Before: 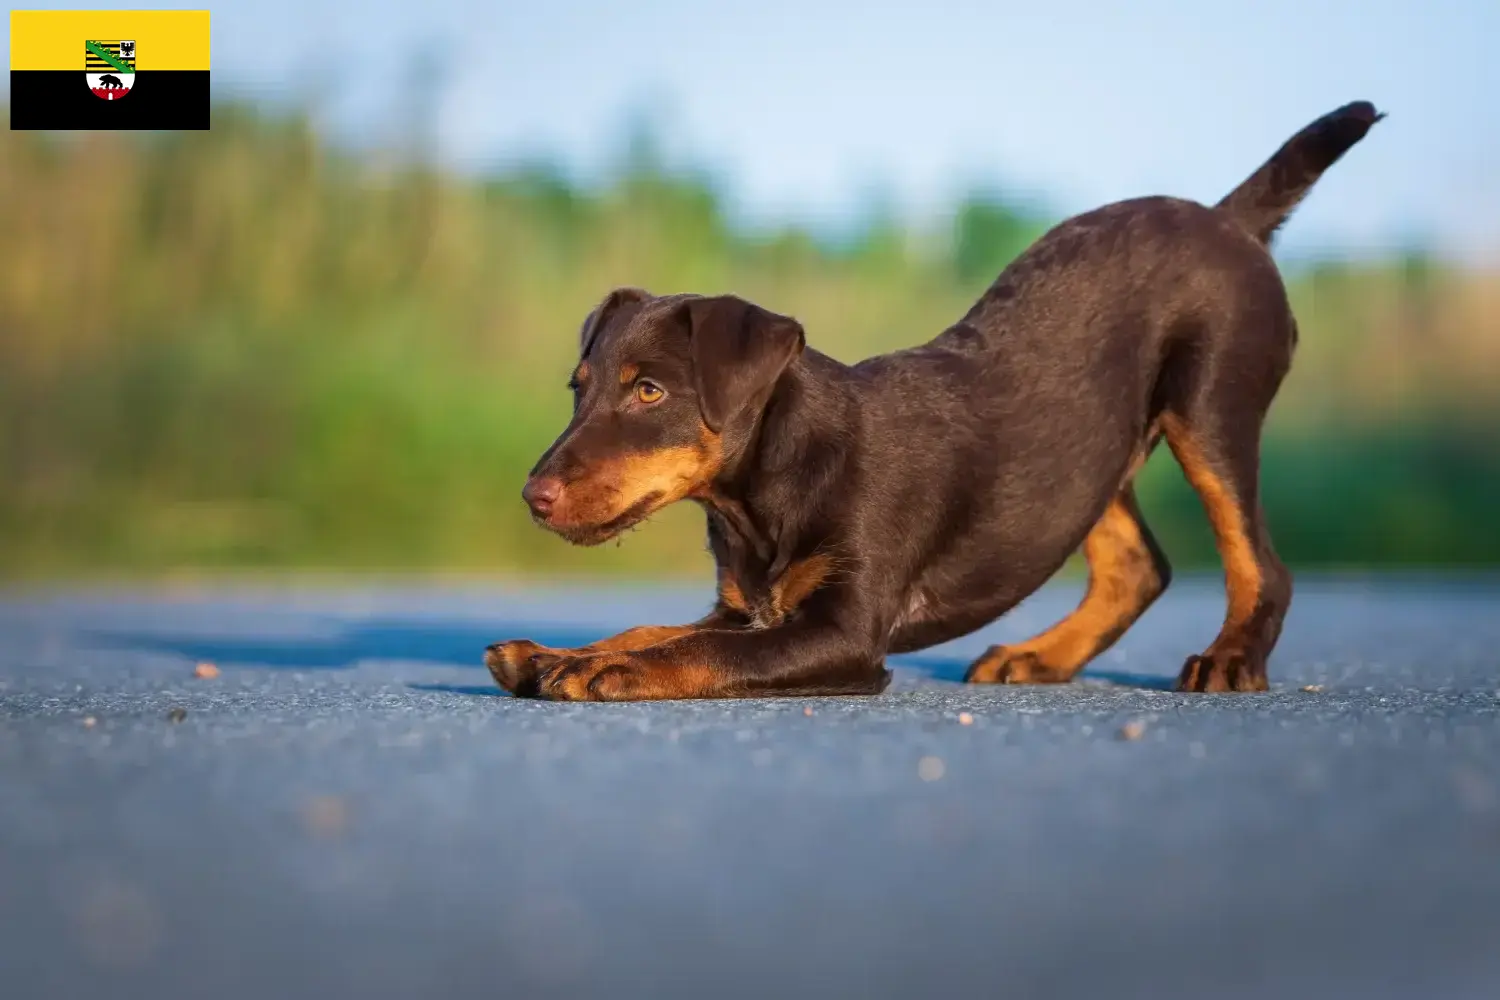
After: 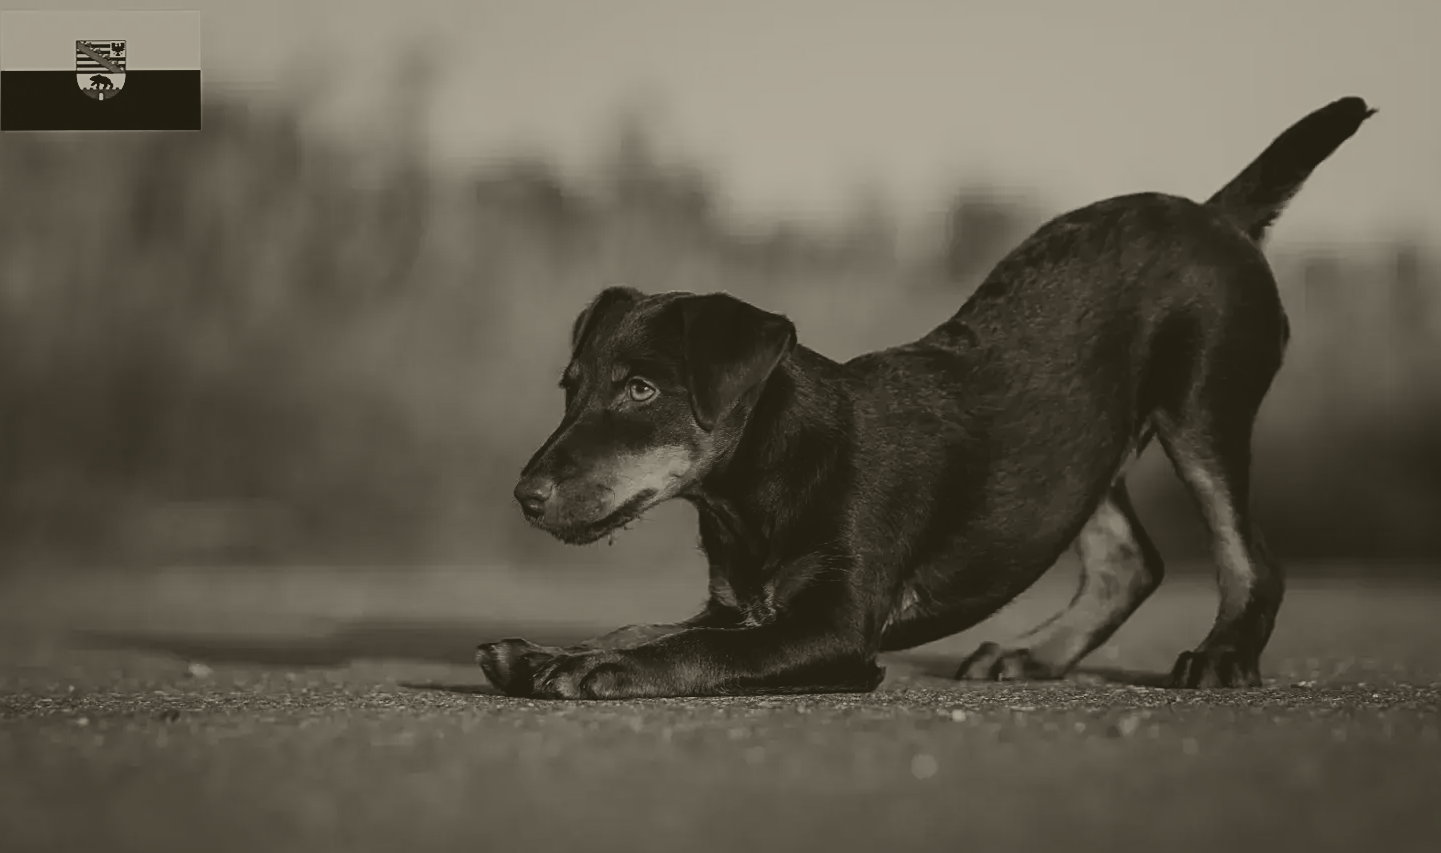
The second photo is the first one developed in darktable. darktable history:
color calibration: illuminant custom, x 0.368, y 0.373, temperature 4330.32 K
crop and rotate: angle 0.2°, left 0.275%, right 3.127%, bottom 14.18%
sharpen: on, module defaults
contrast brightness saturation: brightness -0.2, saturation 0.08
colorize: hue 41.44°, saturation 22%, source mix 60%, lightness 10.61%
tone curve: curves: ch0 [(0, 0) (0.003, 0.016) (0.011, 0.016) (0.025, 0.016) (0.044, 0.017) (0.069, 0.026) (0.1, 0.044) (0.136, 0.074) (0.177, 0.121) (0.224, 0.183) (0.277, 0.248) (0.335, 0.326) (0.399, 0.413) (0.468, 0.511) (0.543, 0.612) (0.623, 0.717) (0.709, 0.818) (0.801, 0.911) (0.898, 0.979) (1, 1)], preserve colors none
